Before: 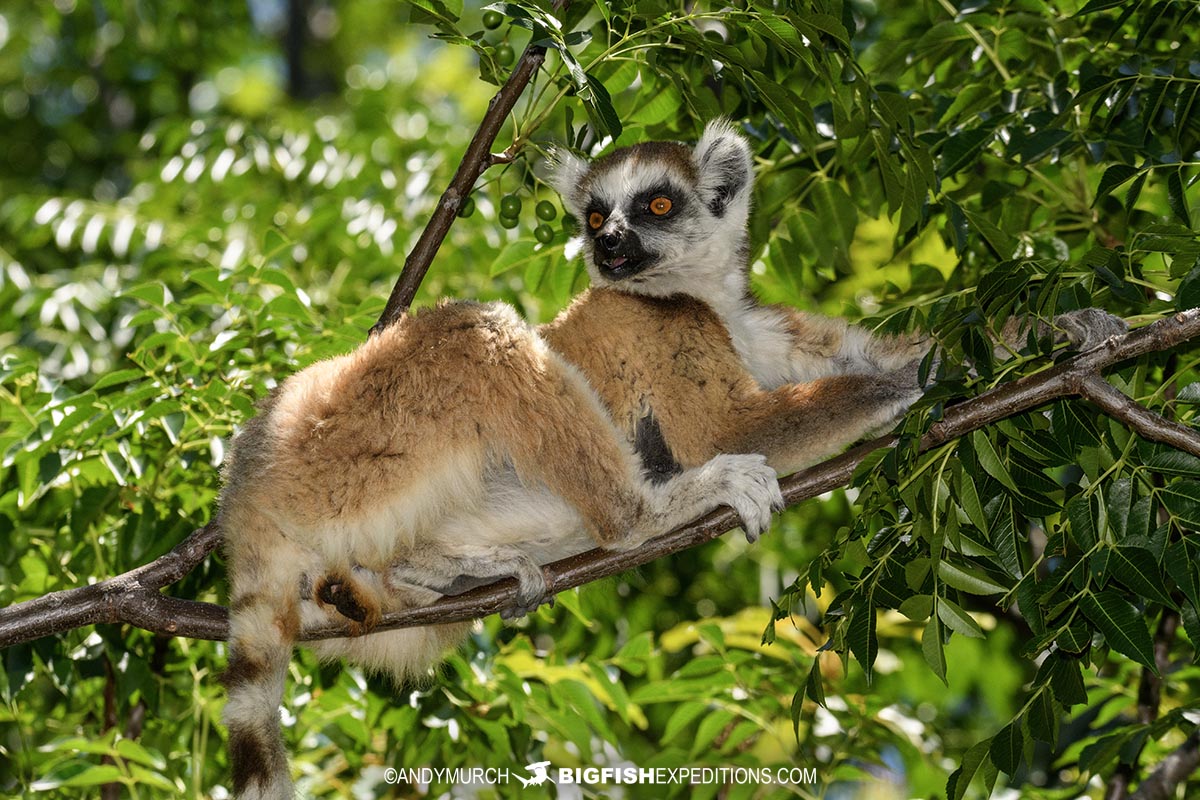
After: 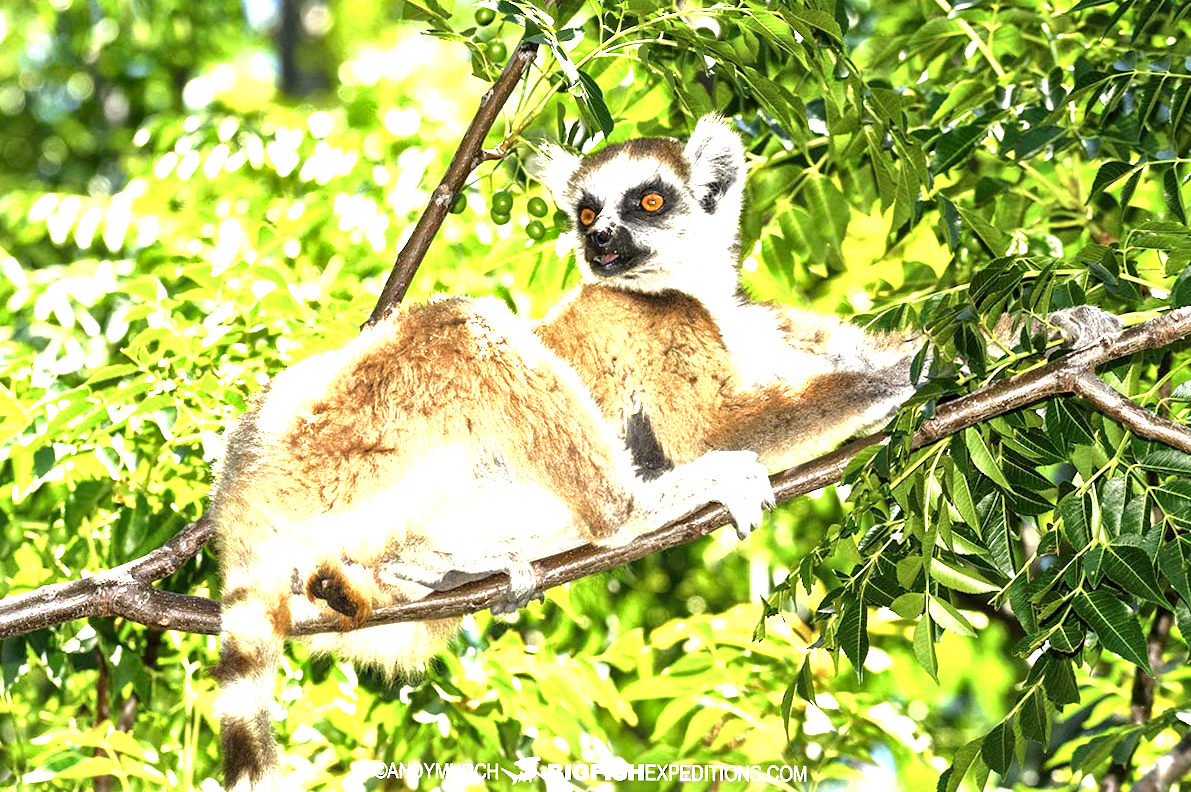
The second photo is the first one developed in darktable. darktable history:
local contrast: mode bilateral grid, contrast 20, coarseness 50, detail 179%, midtone range 0.2
exposure: black level correction 0, exposure 2.327 EV, compensate exposure bias true, compensate highlight preservation false
rotate and perspective: rotation 0.192°, lens shift (horizontal) -0.015, crop left 0.005, crop right 0.996, crop top 0.006, crop bottom 0.99
crop: bottom 0.071%
